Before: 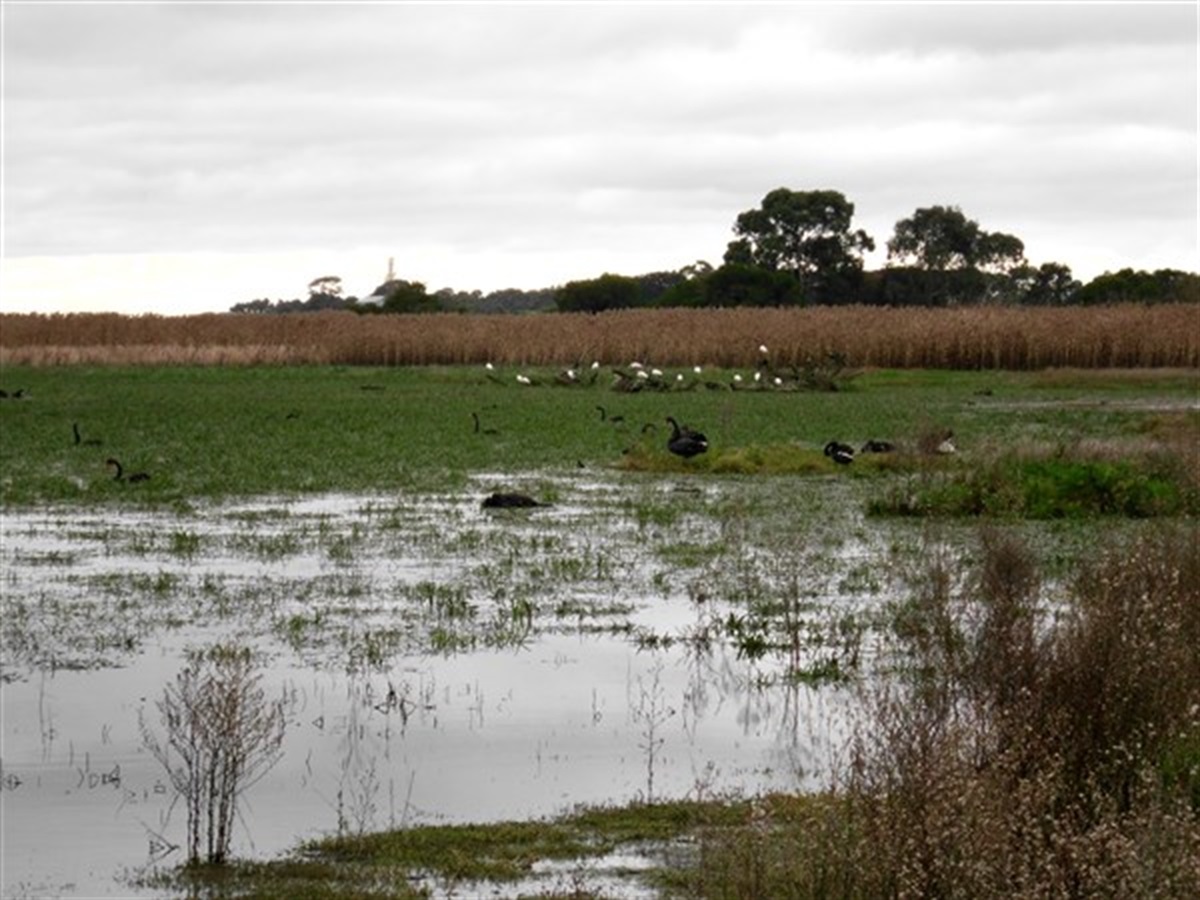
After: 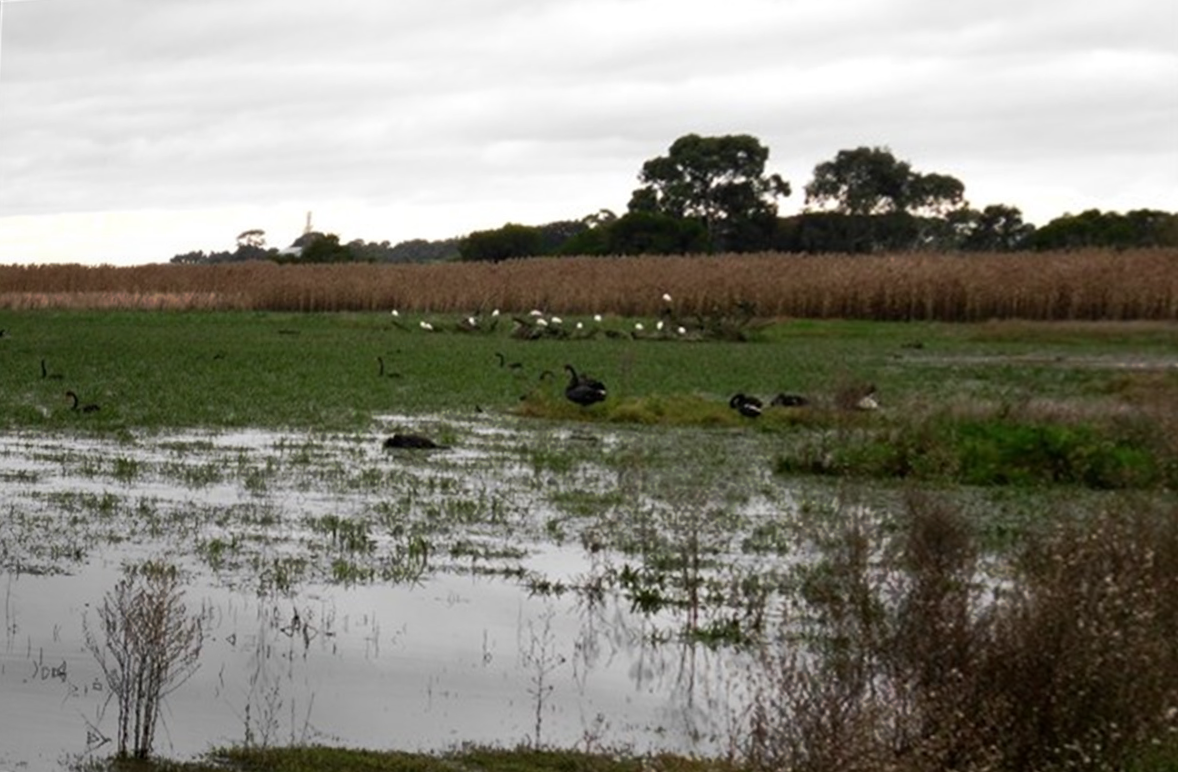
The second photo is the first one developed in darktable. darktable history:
tone curve: curves: ch0 [(0, 0) (0.003, 0.003) (0.011, 0.01) (0.025, 0.023) (0.044, 0.042) (0.069, 0.065) (0.1, 0.094) (0.136, 0.128) (0.177, 0.167) (0.224, 0.211) (0.277, 0.261) (0.335, 0.315) (0.399, 0.375) (0.468, 0.441) (0.543, 0.543) (0.623, 0.623) (0.709, 0.709) (0.801, 0.801) (0.898, 0.898) (1, 1)], preserve colors none
rotate and perspective: rotation 1.69°, lens shift (vertical) -0.023, lens shift (horizontal) -0.291, crop left 0.025, crop right 0.988, crop top 0.092, crop bottom 0.842
graduated density: rotation -180°, offset 24.95
